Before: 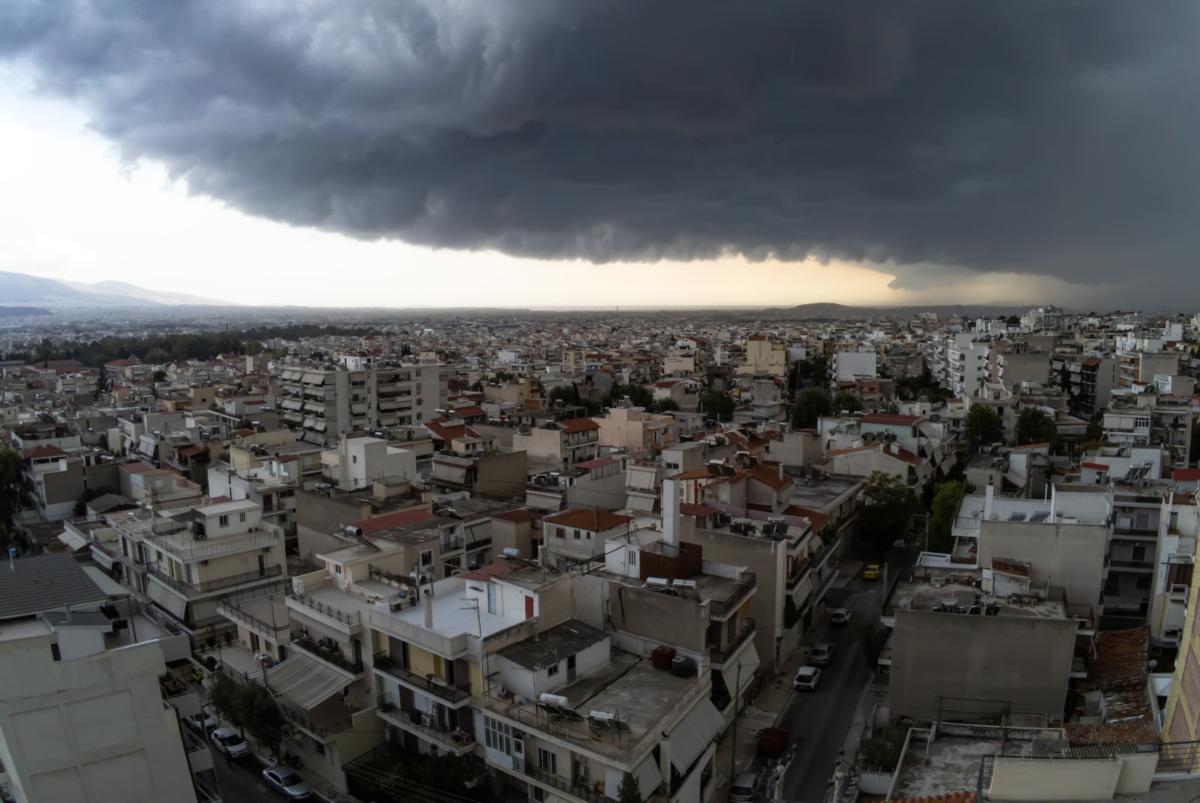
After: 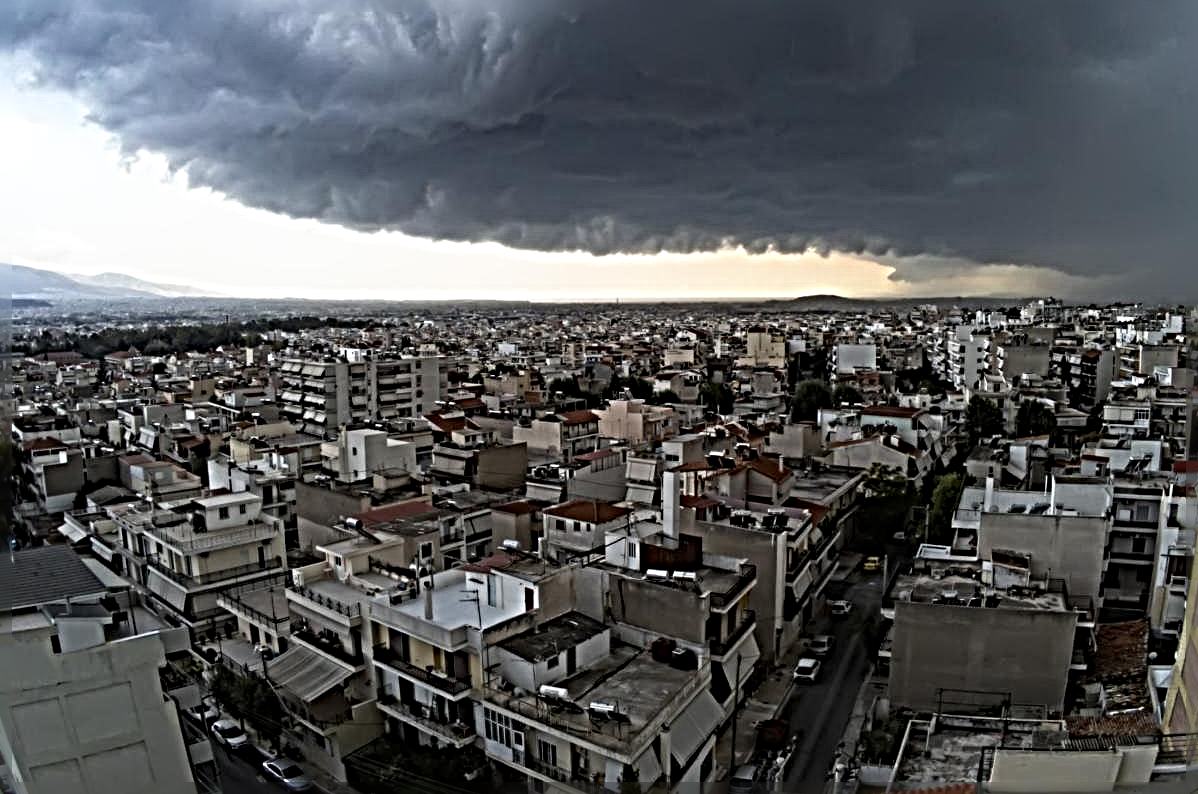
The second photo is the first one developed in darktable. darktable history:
crop: top 1.022%, right 0.113%
sharpen: radius 6.249, amount 1.818, threshold 0.206
